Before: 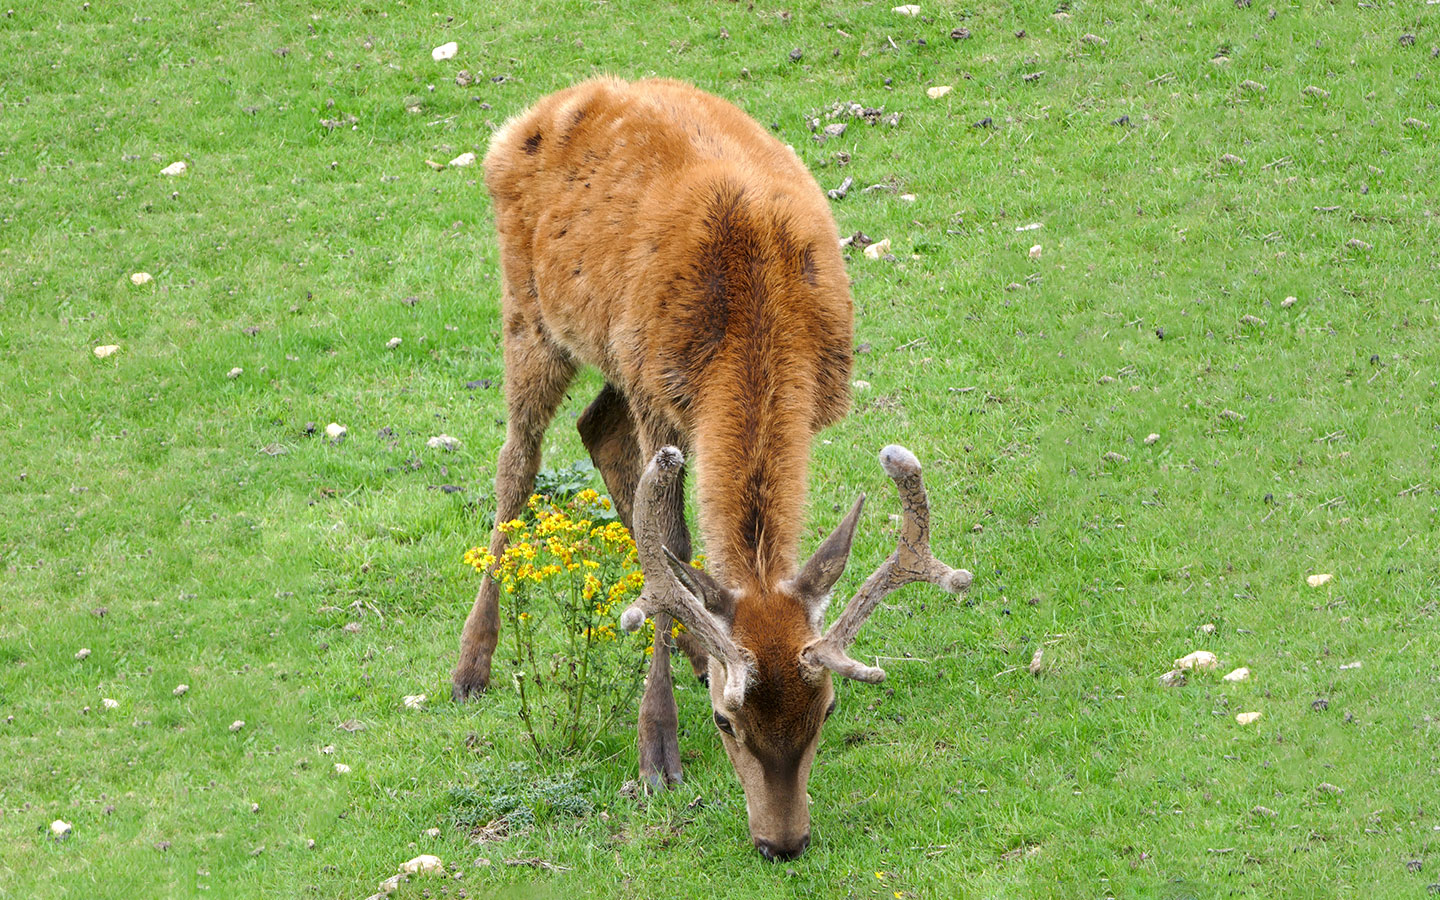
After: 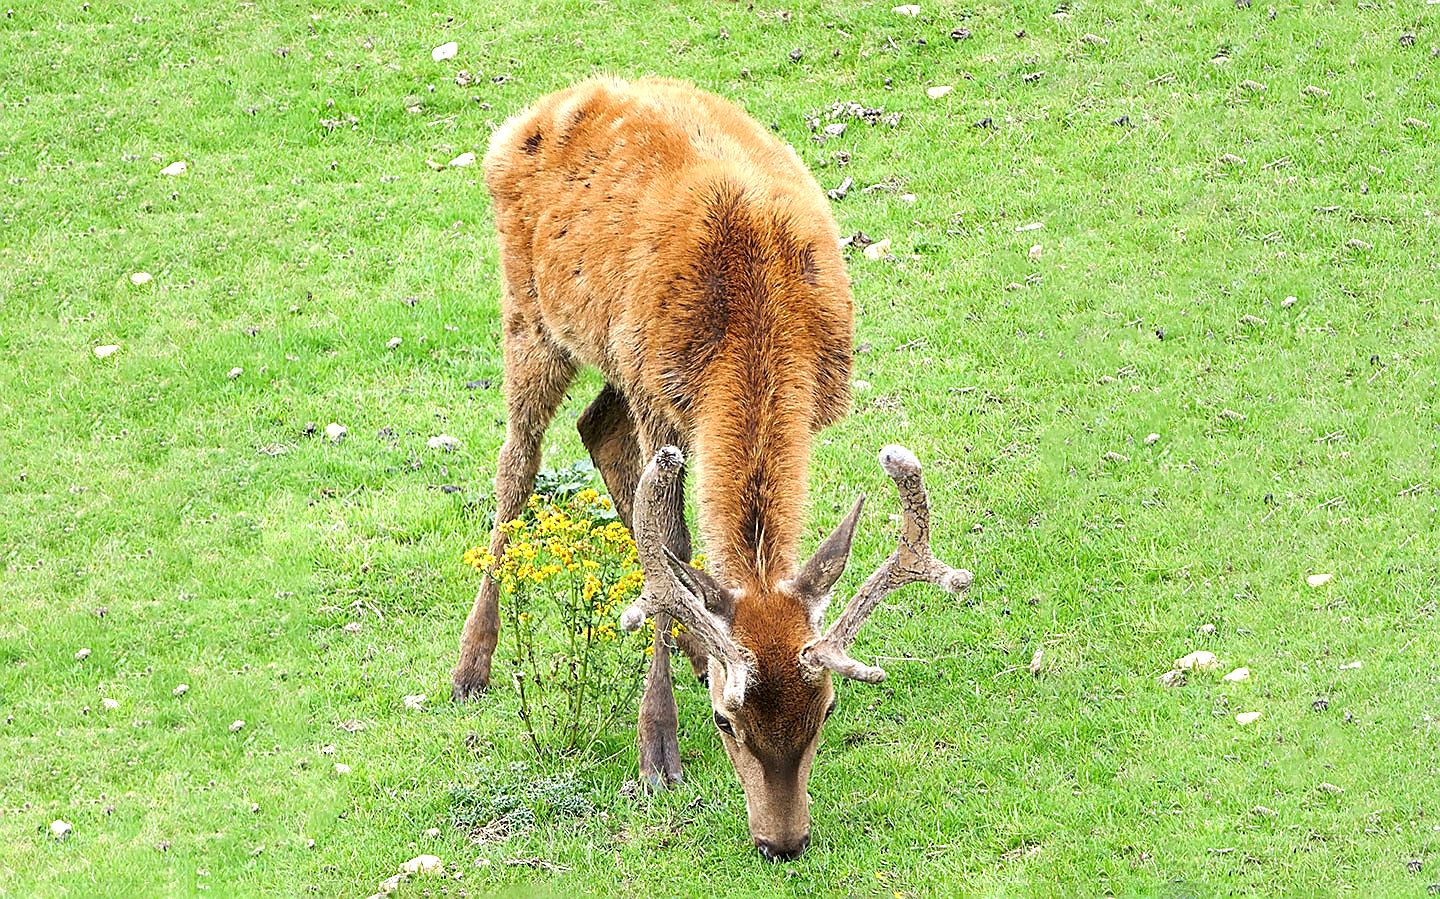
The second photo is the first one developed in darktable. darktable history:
sharpen: radius 1.4, amount 1.25, threshold 0.7
crop: bottom 0.071%
exposure: exposure 0.6 EV, compensate highlight preservation false
